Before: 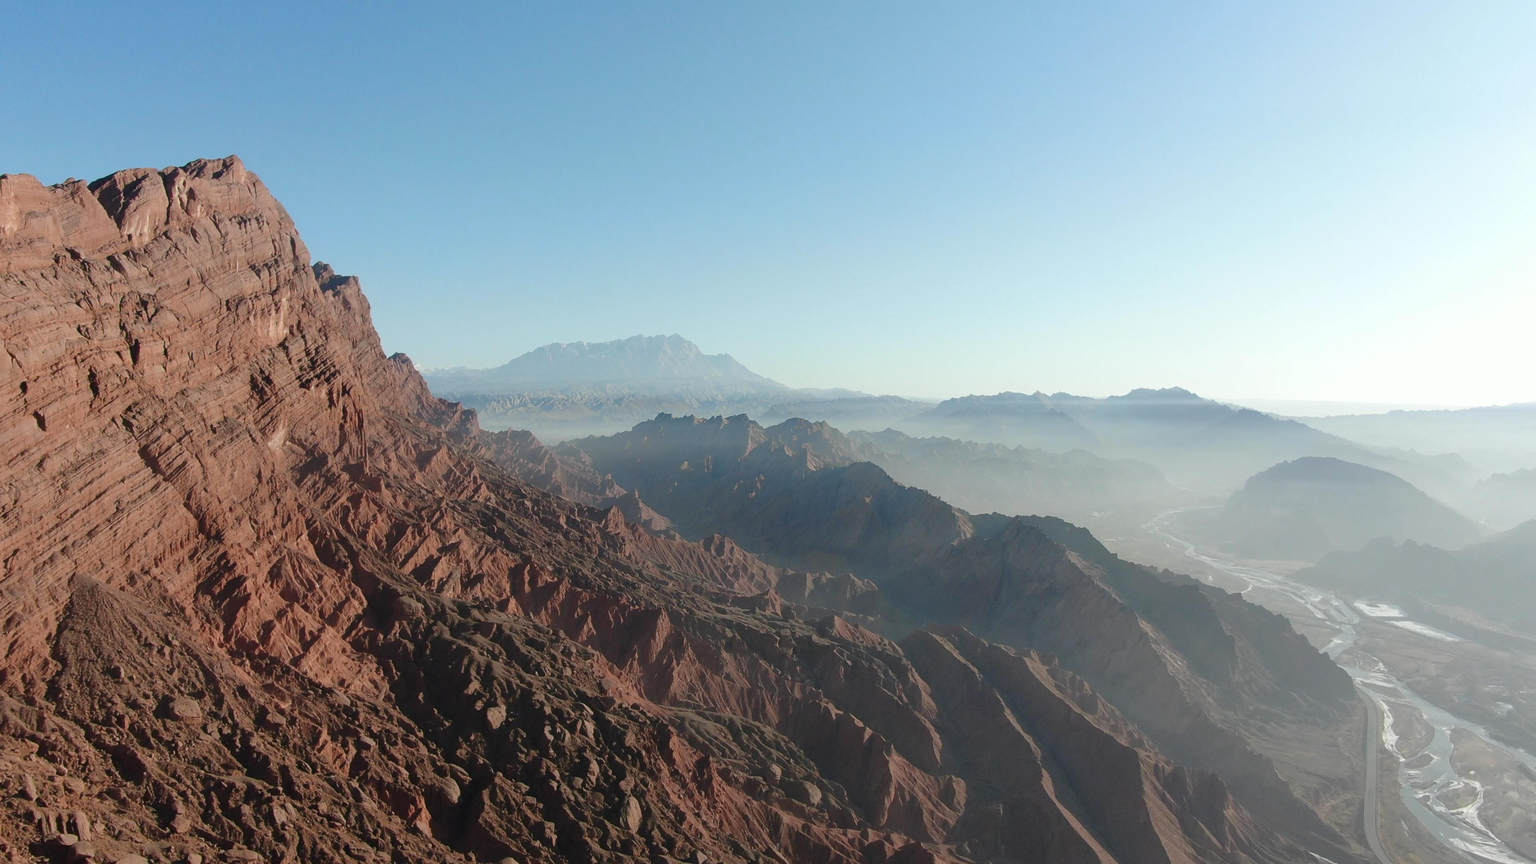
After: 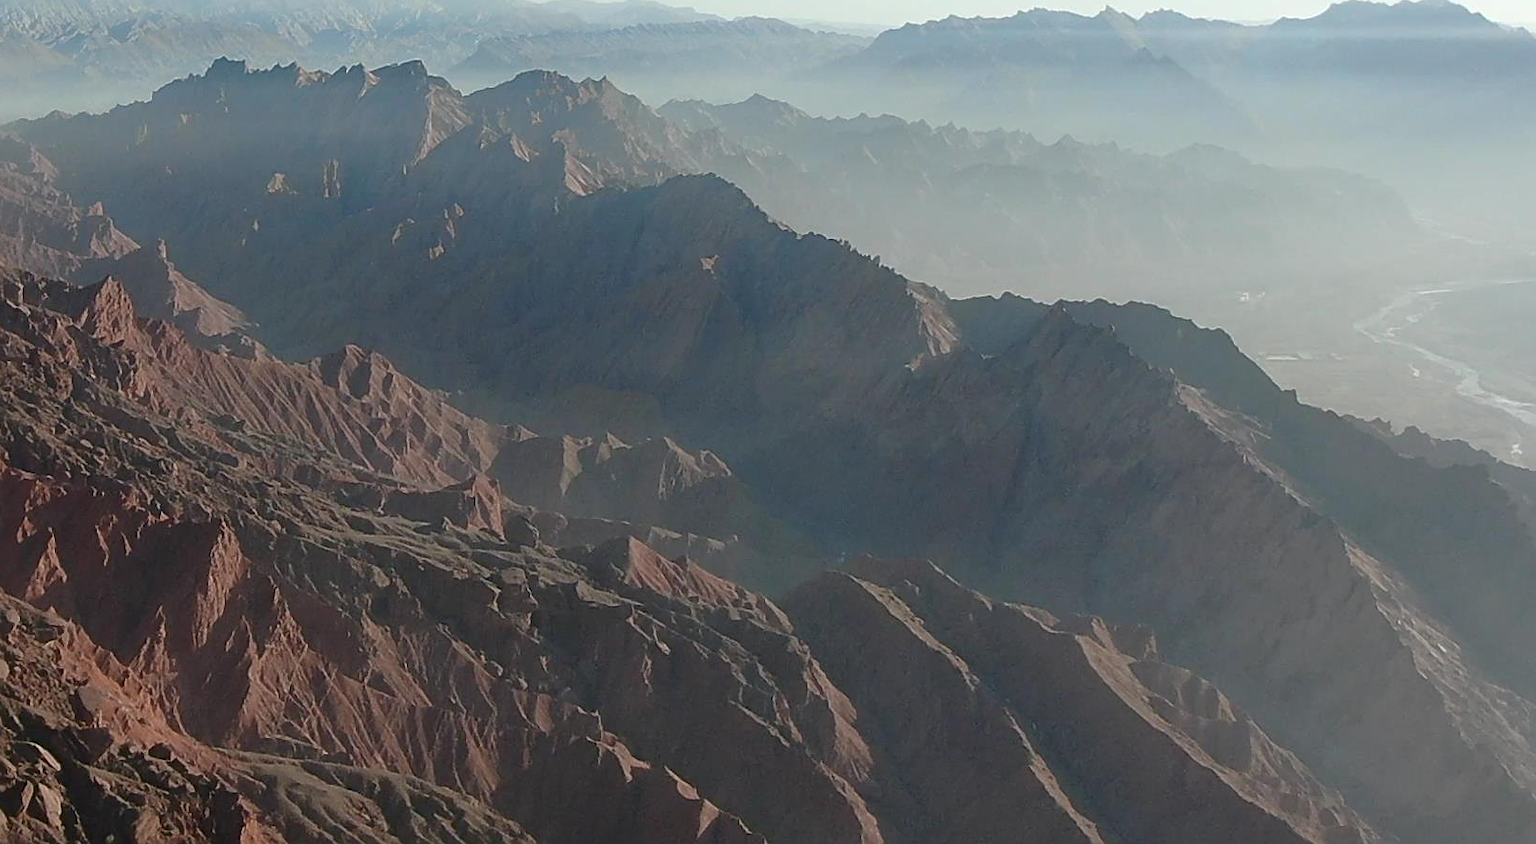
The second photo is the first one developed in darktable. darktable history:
crop: left 36.958%, top 44.937%, right 20.635%, bottom 13.624%
sharpen: amount 0.496
